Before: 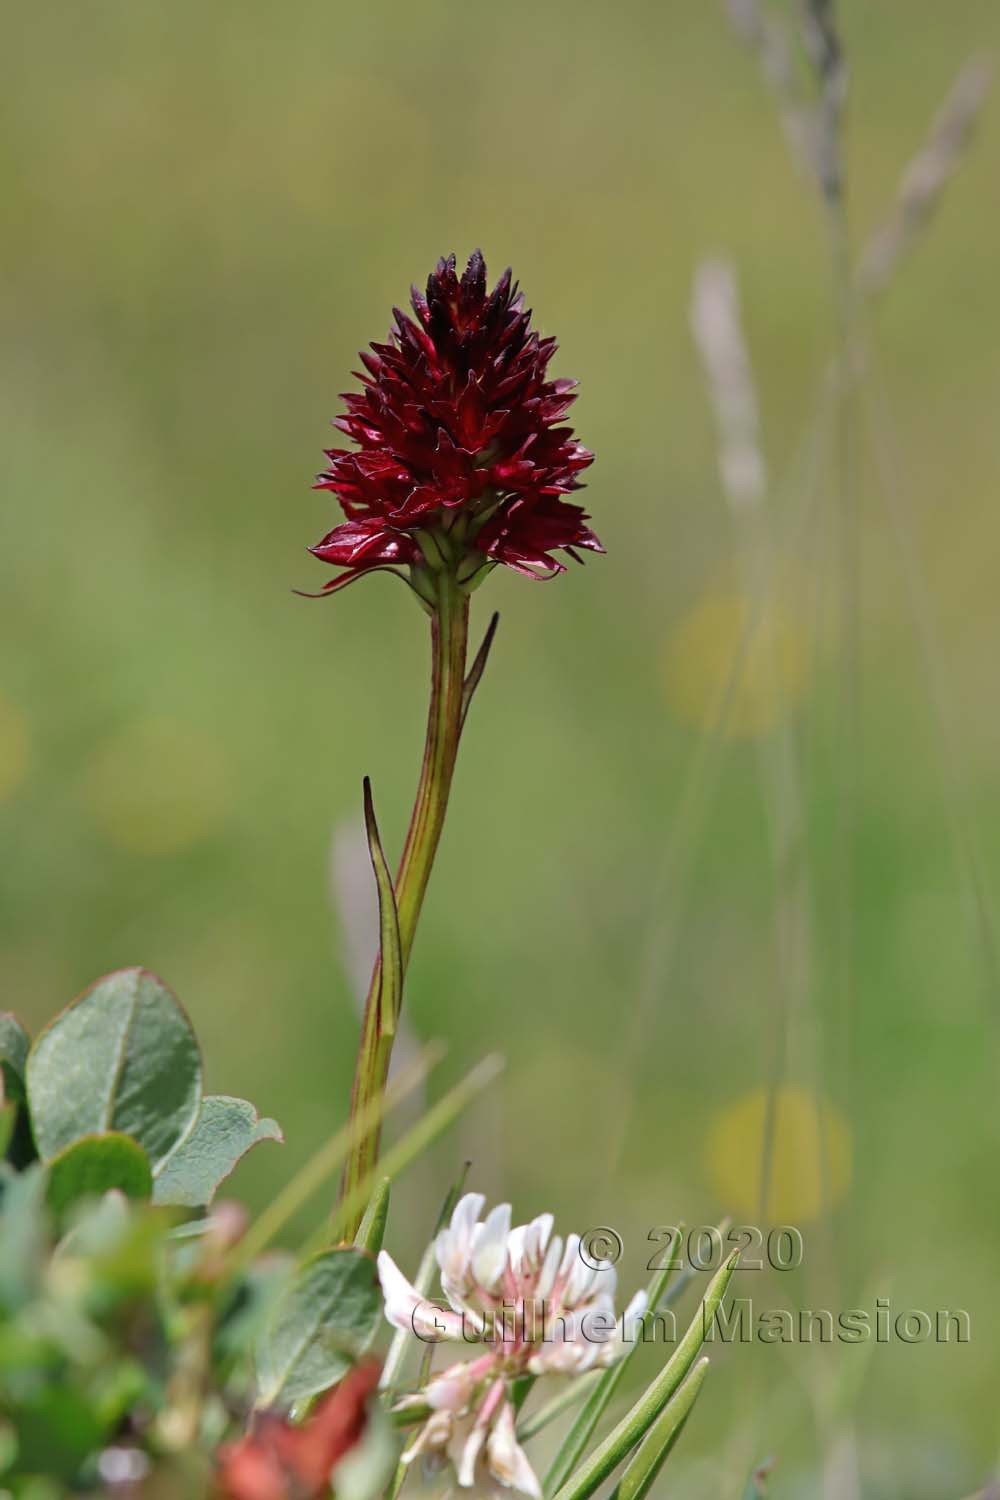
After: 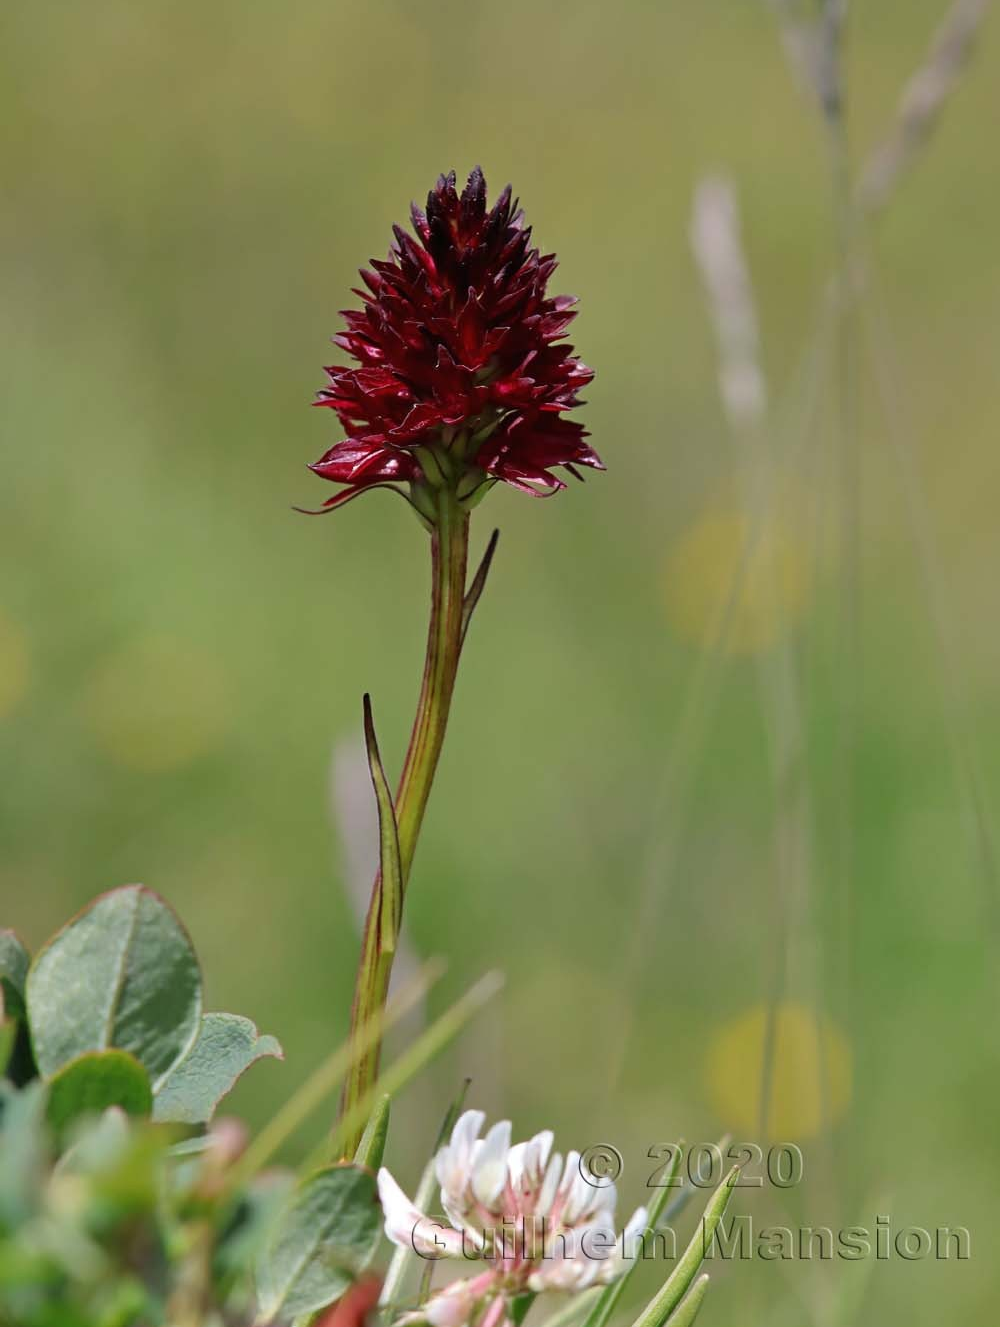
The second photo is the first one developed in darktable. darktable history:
crop and rotate: top 5.557%, bottom 5.947%
